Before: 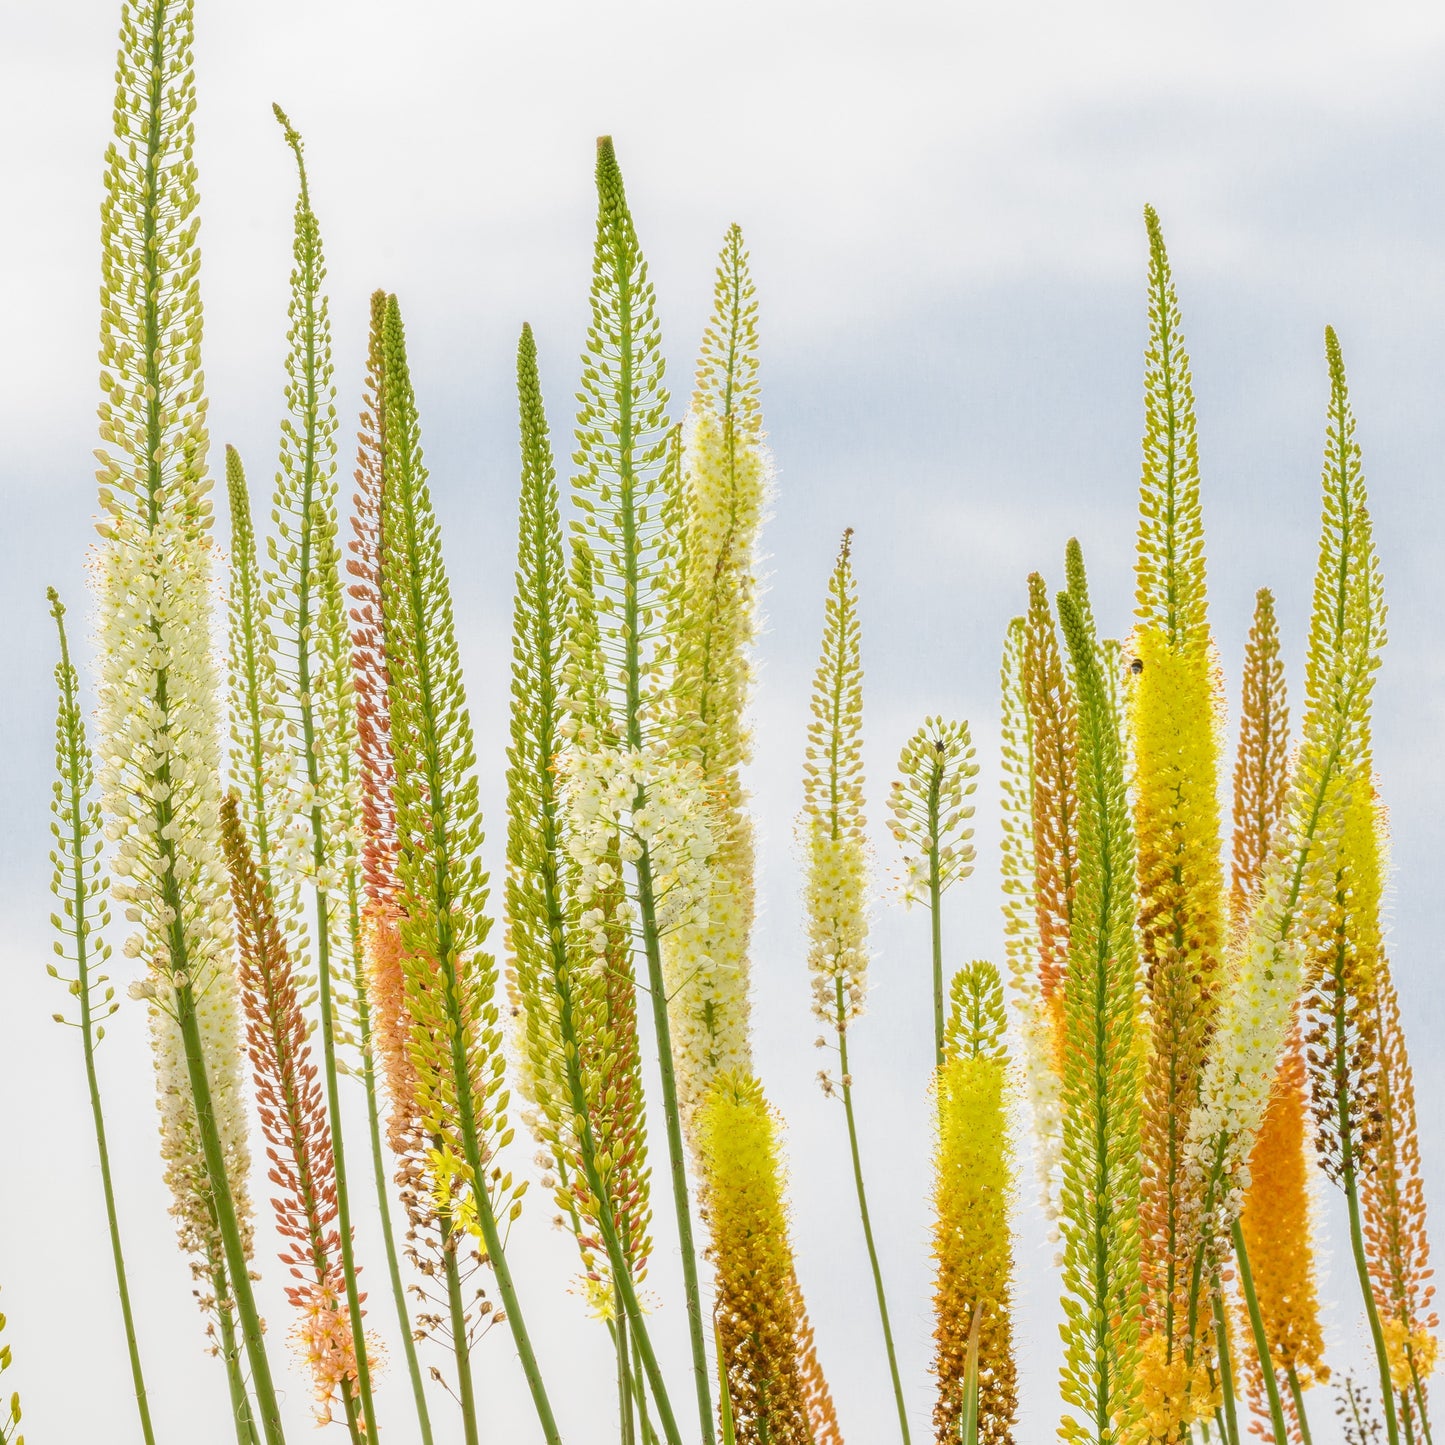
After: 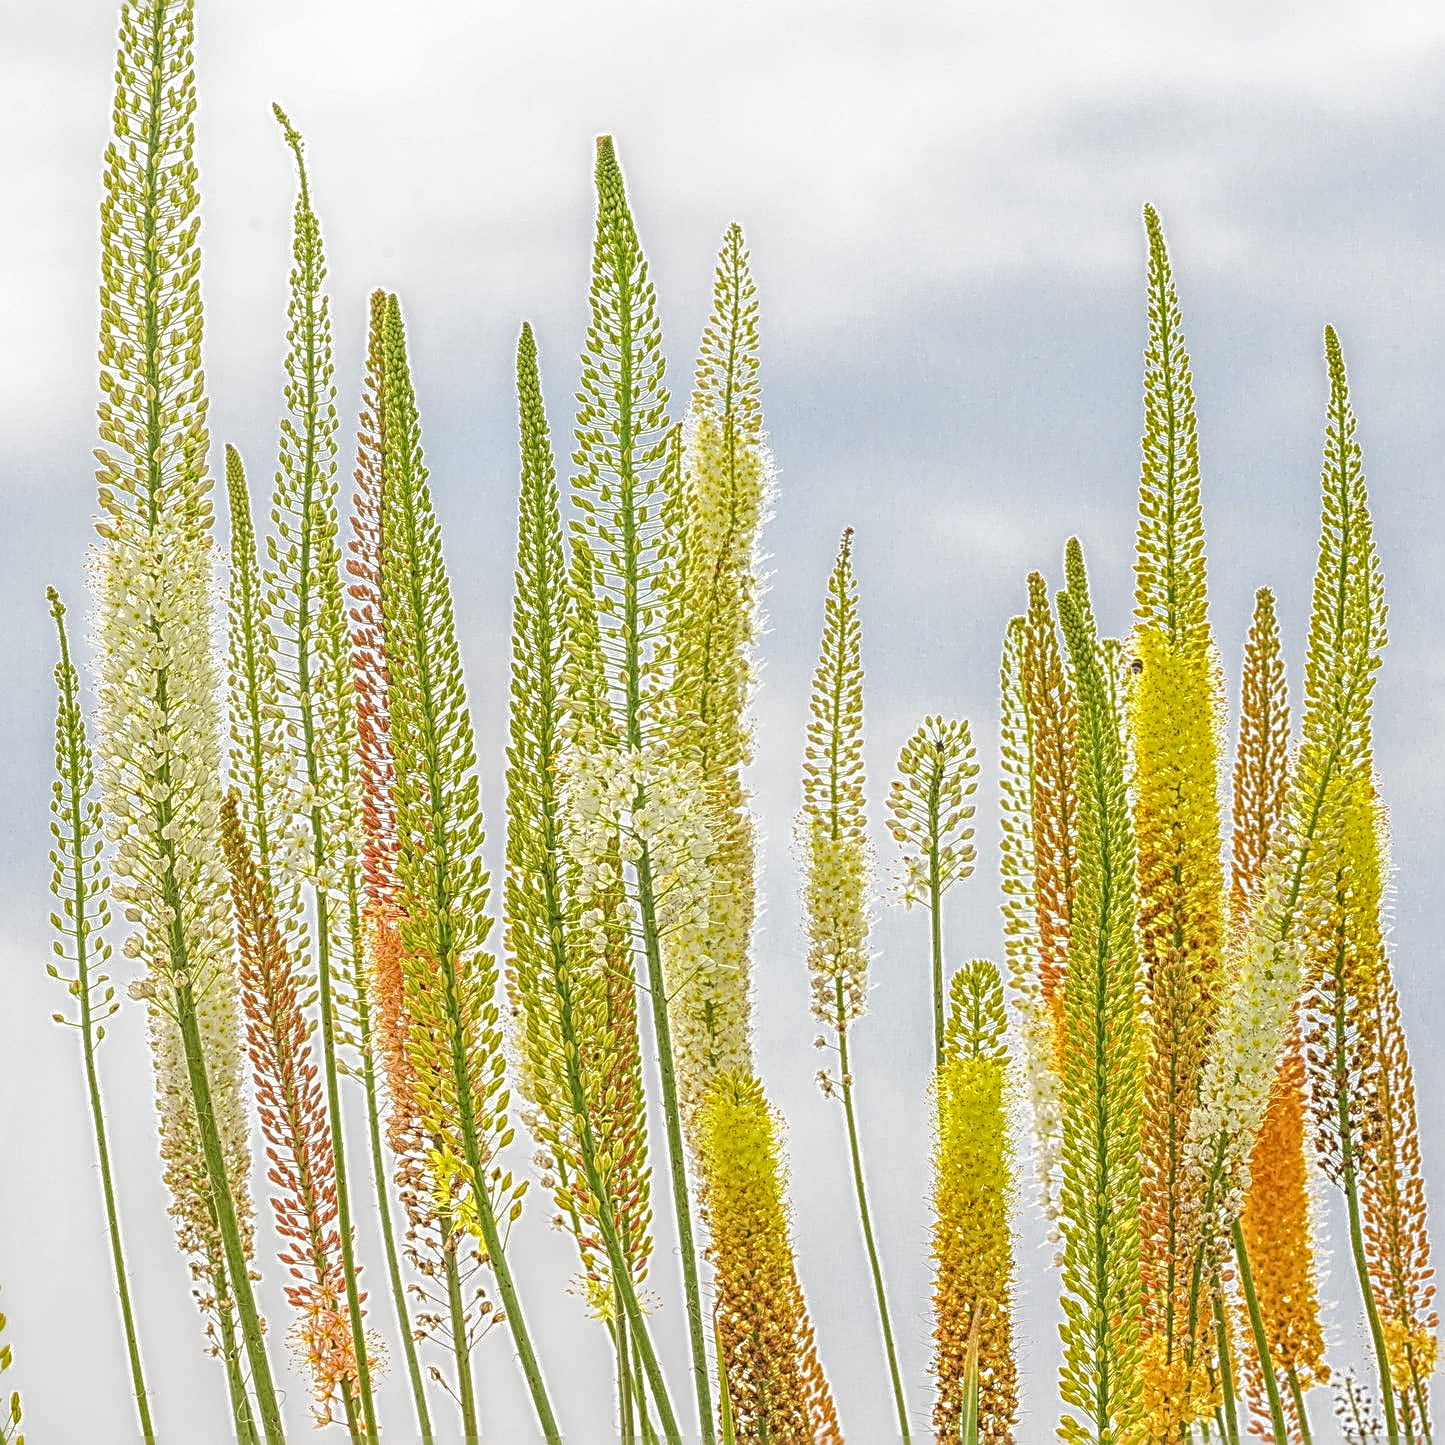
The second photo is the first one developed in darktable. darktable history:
local contrast: highlights 20%, shadows 24%, detail 200%, midtone range 0.2
sharpen: radius 3.2, amount 1.719
